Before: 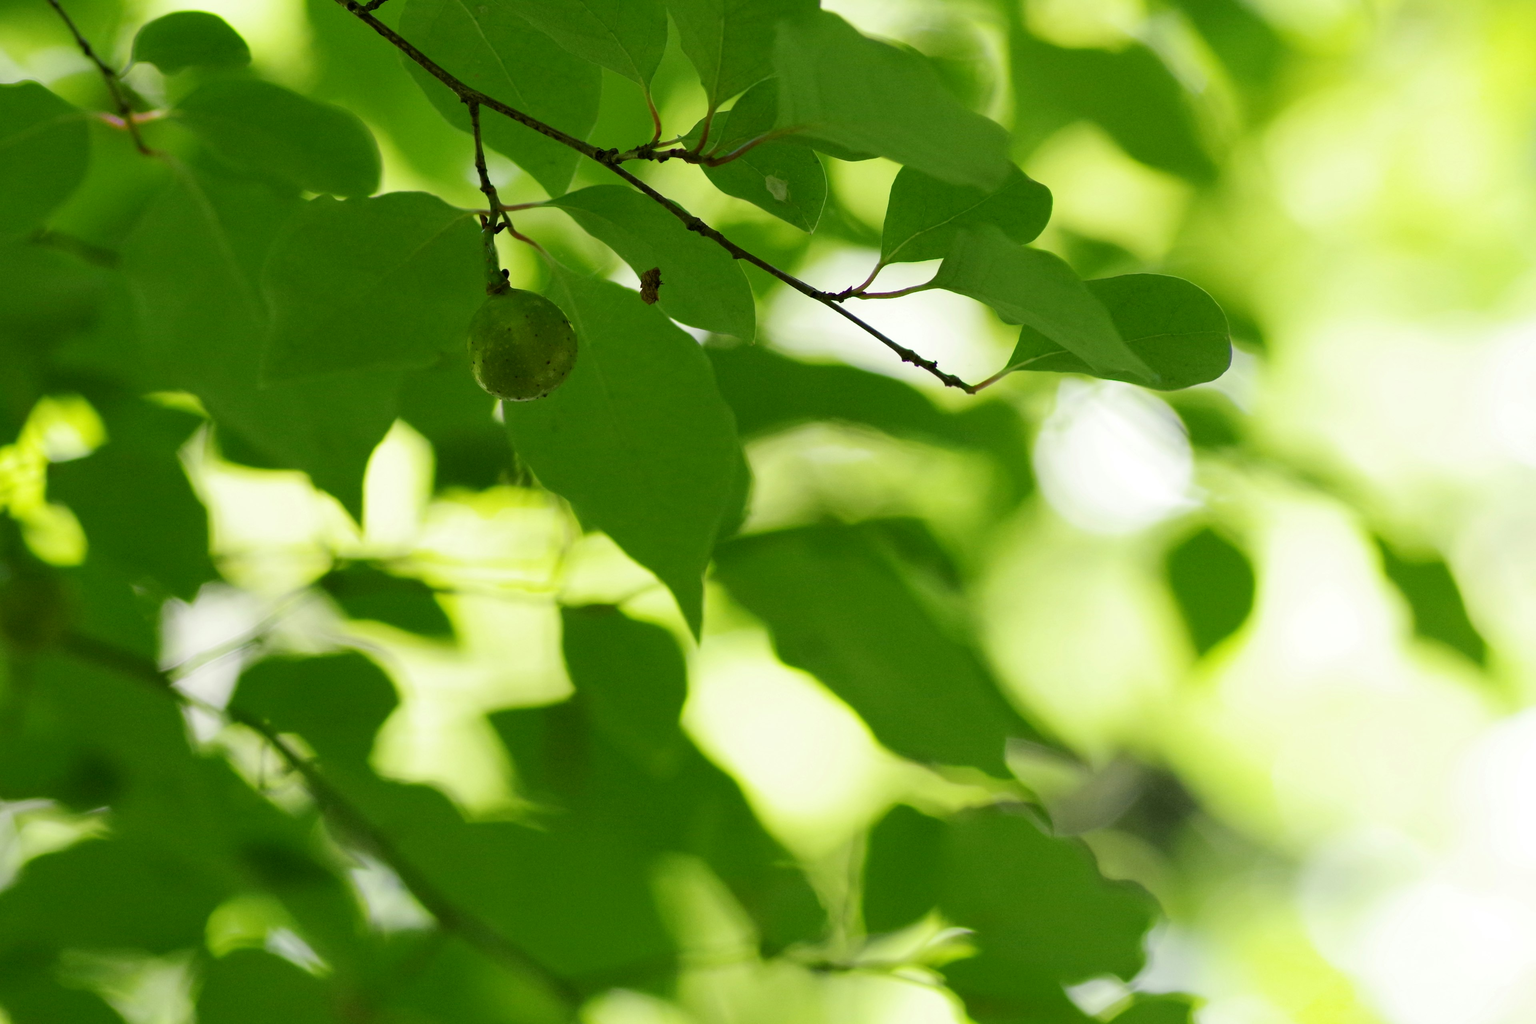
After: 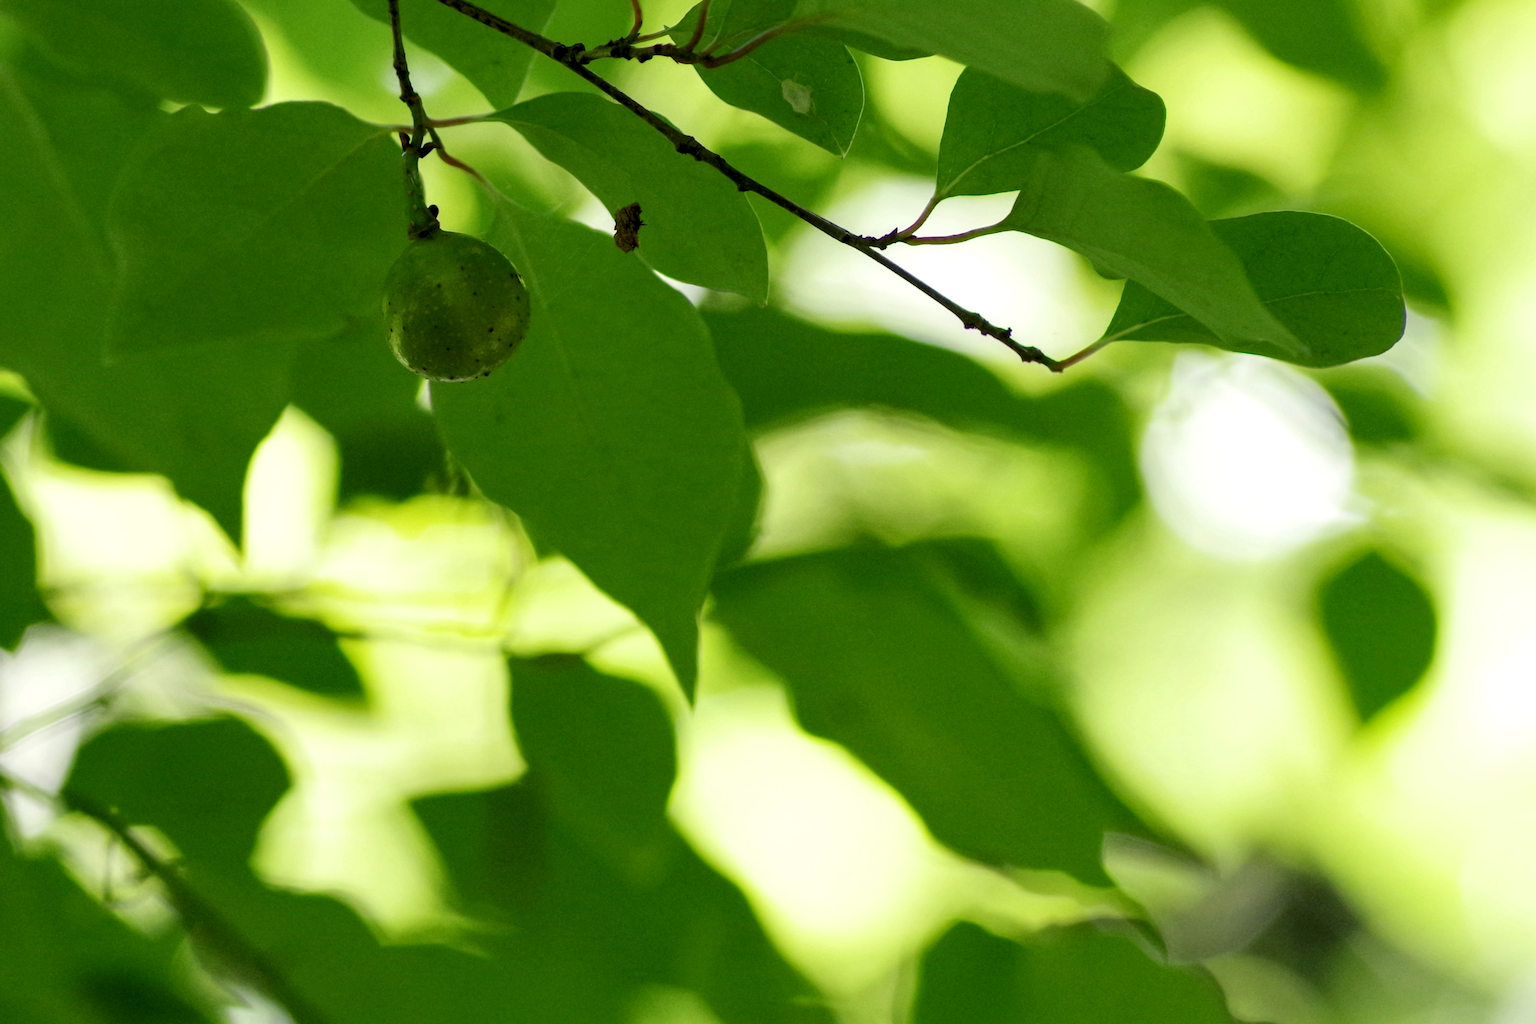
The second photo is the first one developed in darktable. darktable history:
crop and rotate: left 11.831%, top 11.346%, right 13.429%, bottom 13.899%
local contrast: highlights 25%, shadows 75%, midtone range 0.75
